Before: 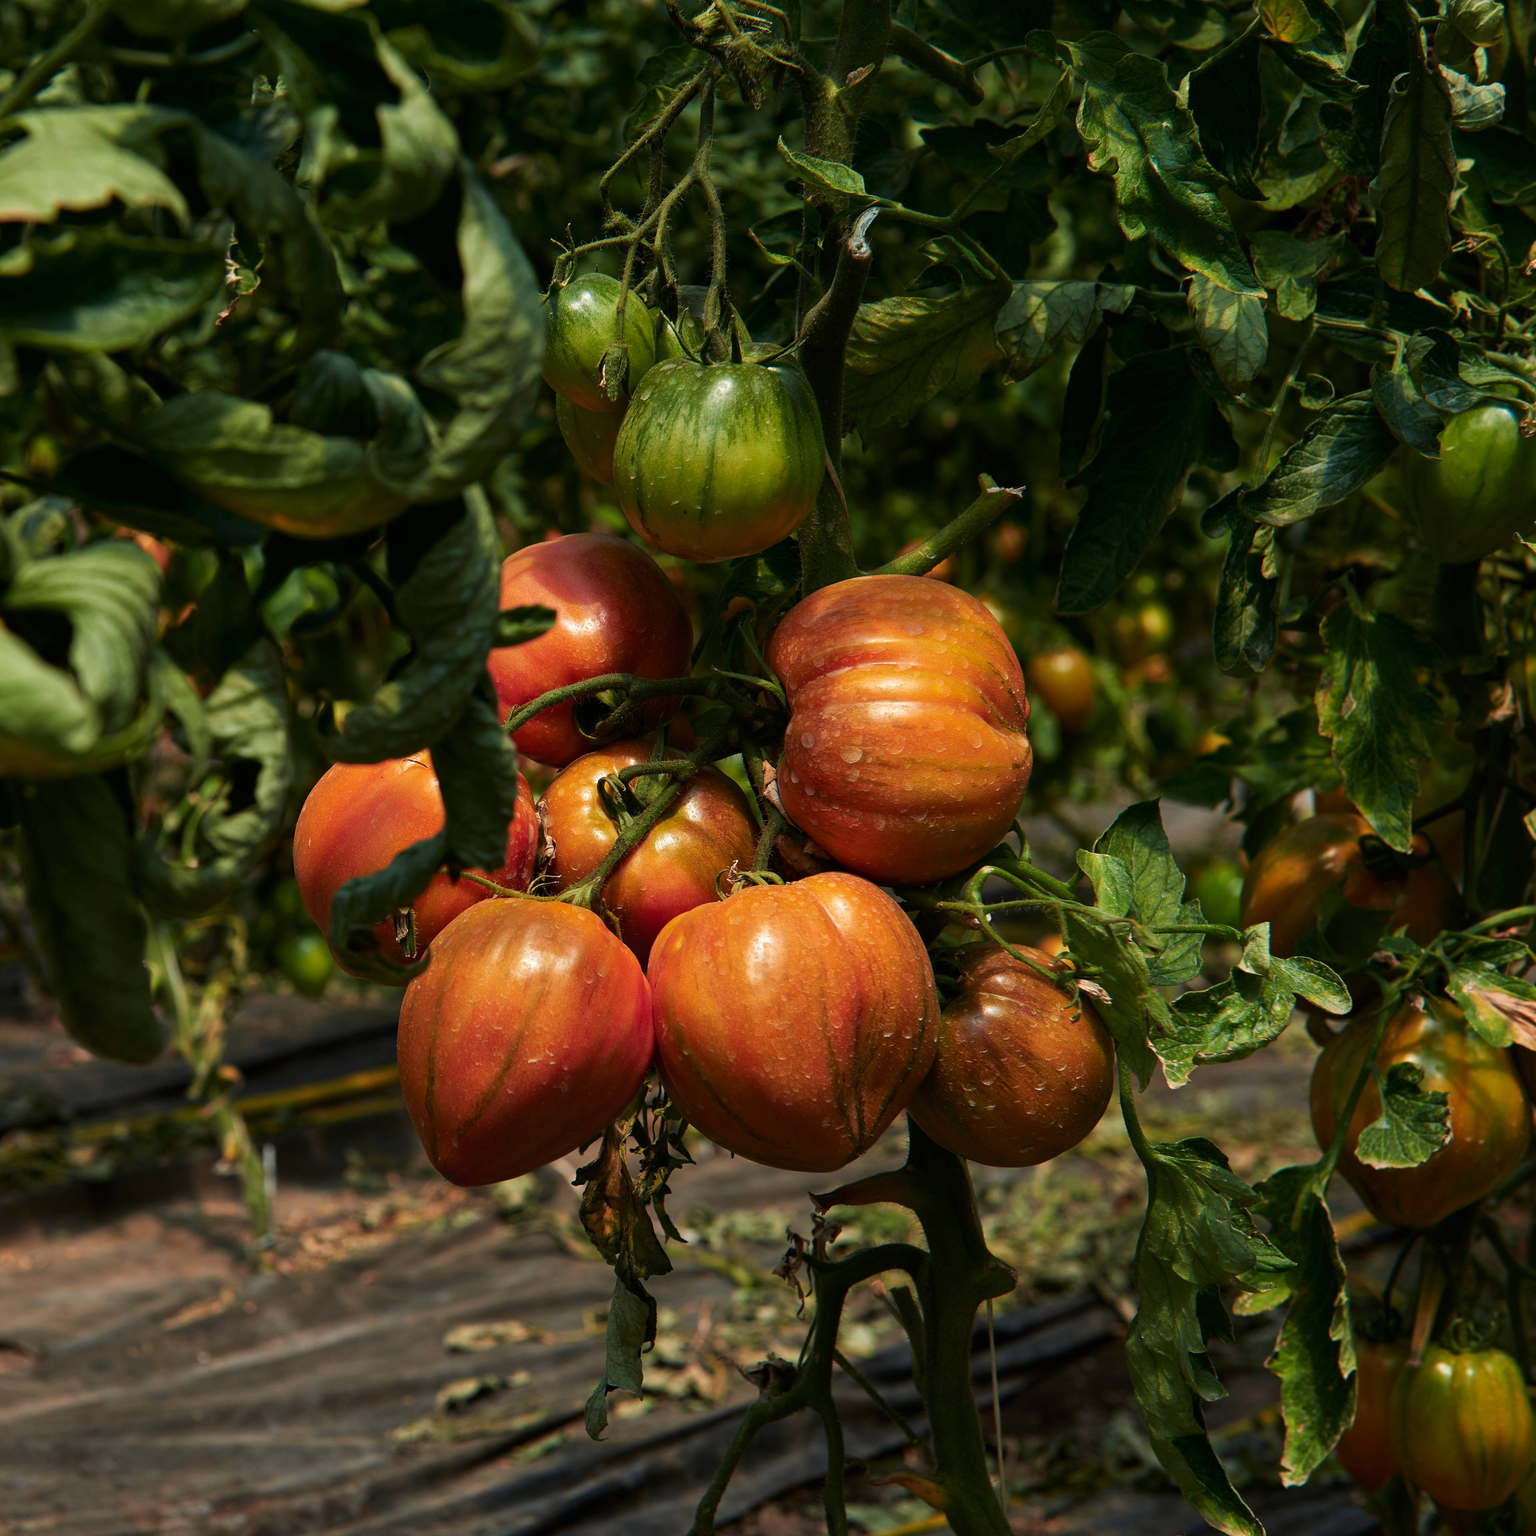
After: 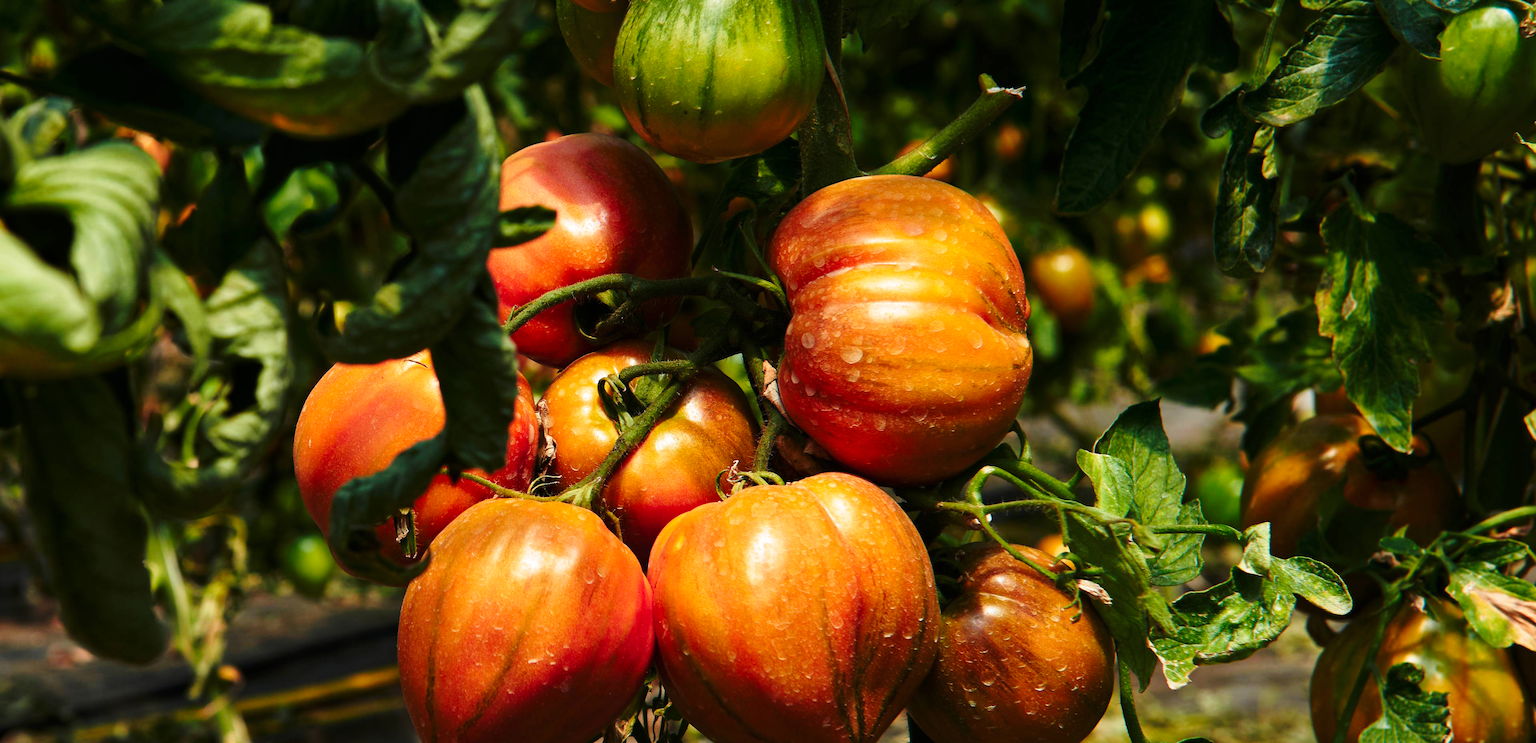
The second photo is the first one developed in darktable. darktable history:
crop and rotate: top 26.056%, bottom 25.543%
base curve: curves: ch0 [(0, 0) (0.028, 0.03) (0.121, 0.232) (0.46, 0.748) (0.859, 0.968) (1, 1)], preserve colors none
contrast equalizer: y [[0.5 ×4, 0.467, 0.376], [0.5 ×6], [0.5 ×6], [0 ×6], [0 ×6]]
